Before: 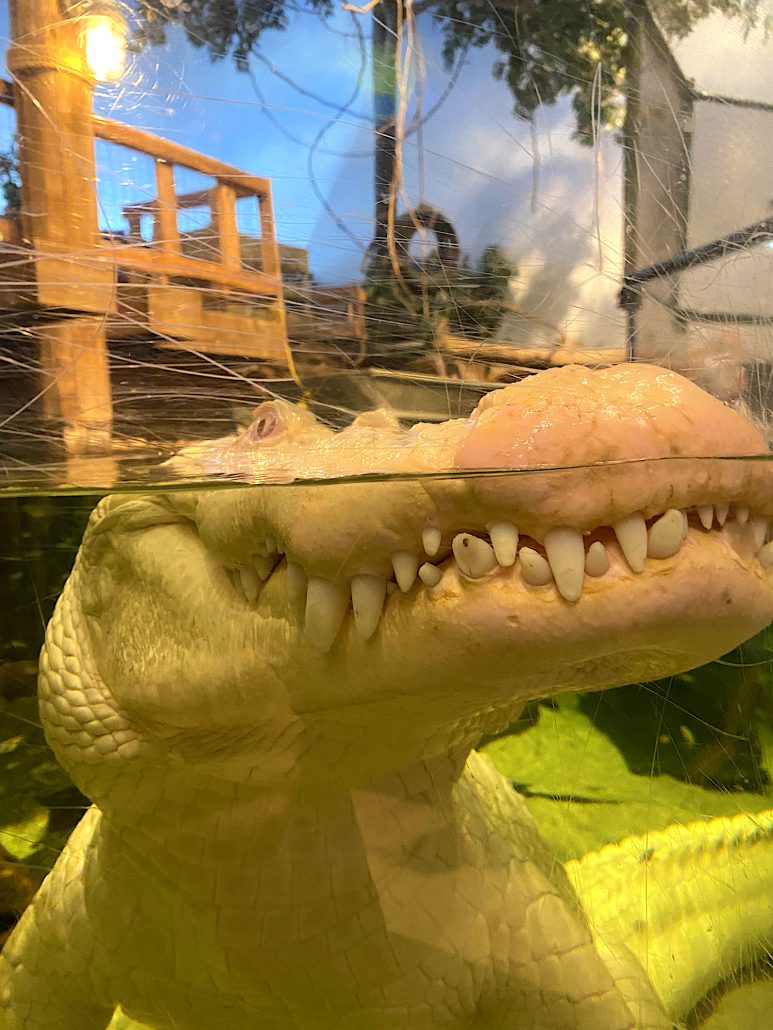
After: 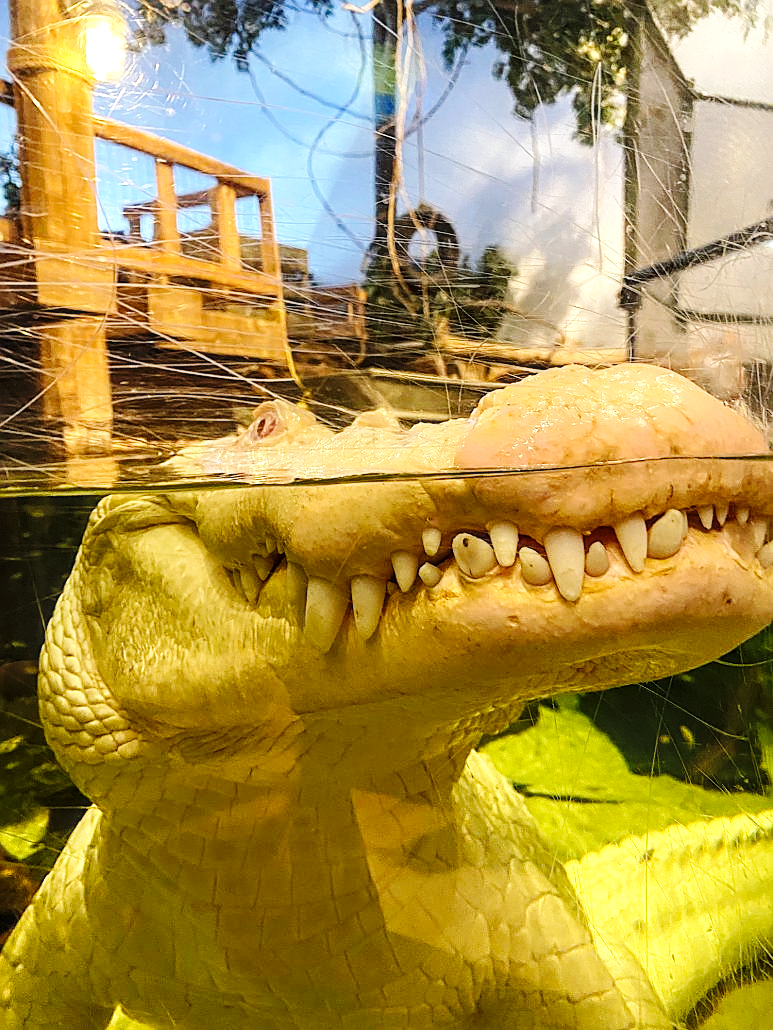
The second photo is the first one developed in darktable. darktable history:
color balance rgb: shadows lift › luminance -10%, highlights gain › luminance 10%, saturation formula JzAzBz (2021)
base curve: curves: ch0 [(0, 0) (0.036, 0.025) (0.121, 0.166) (0.206, 0.329) (0.605, 0.79) (1, 1)], preserve colors none
local contrast: on, module defaults
sharpen: on, module defaults
